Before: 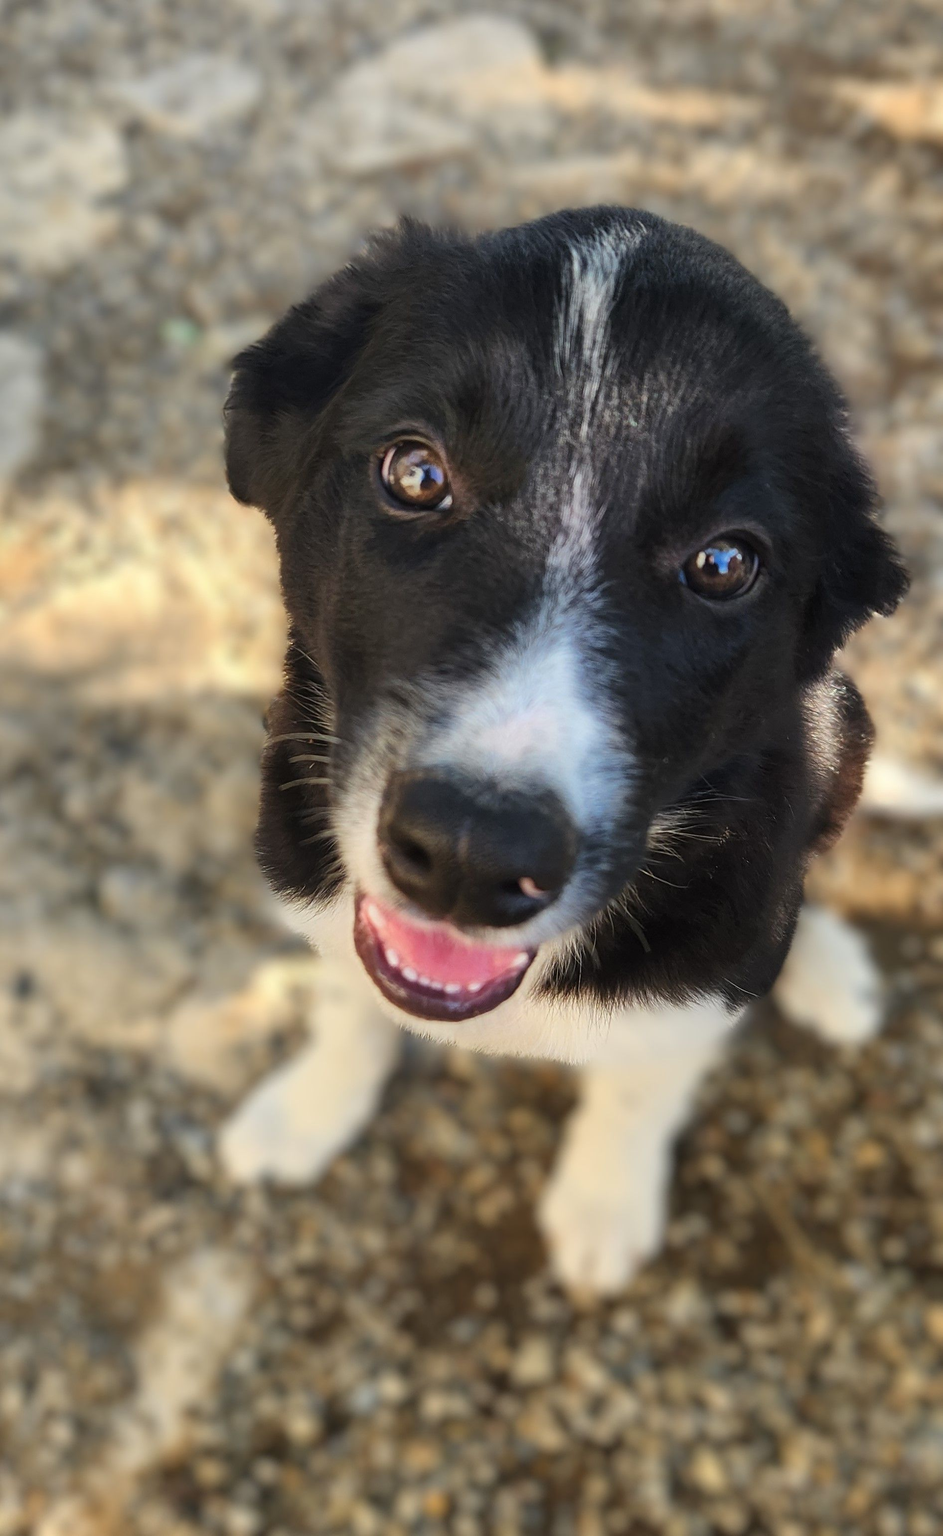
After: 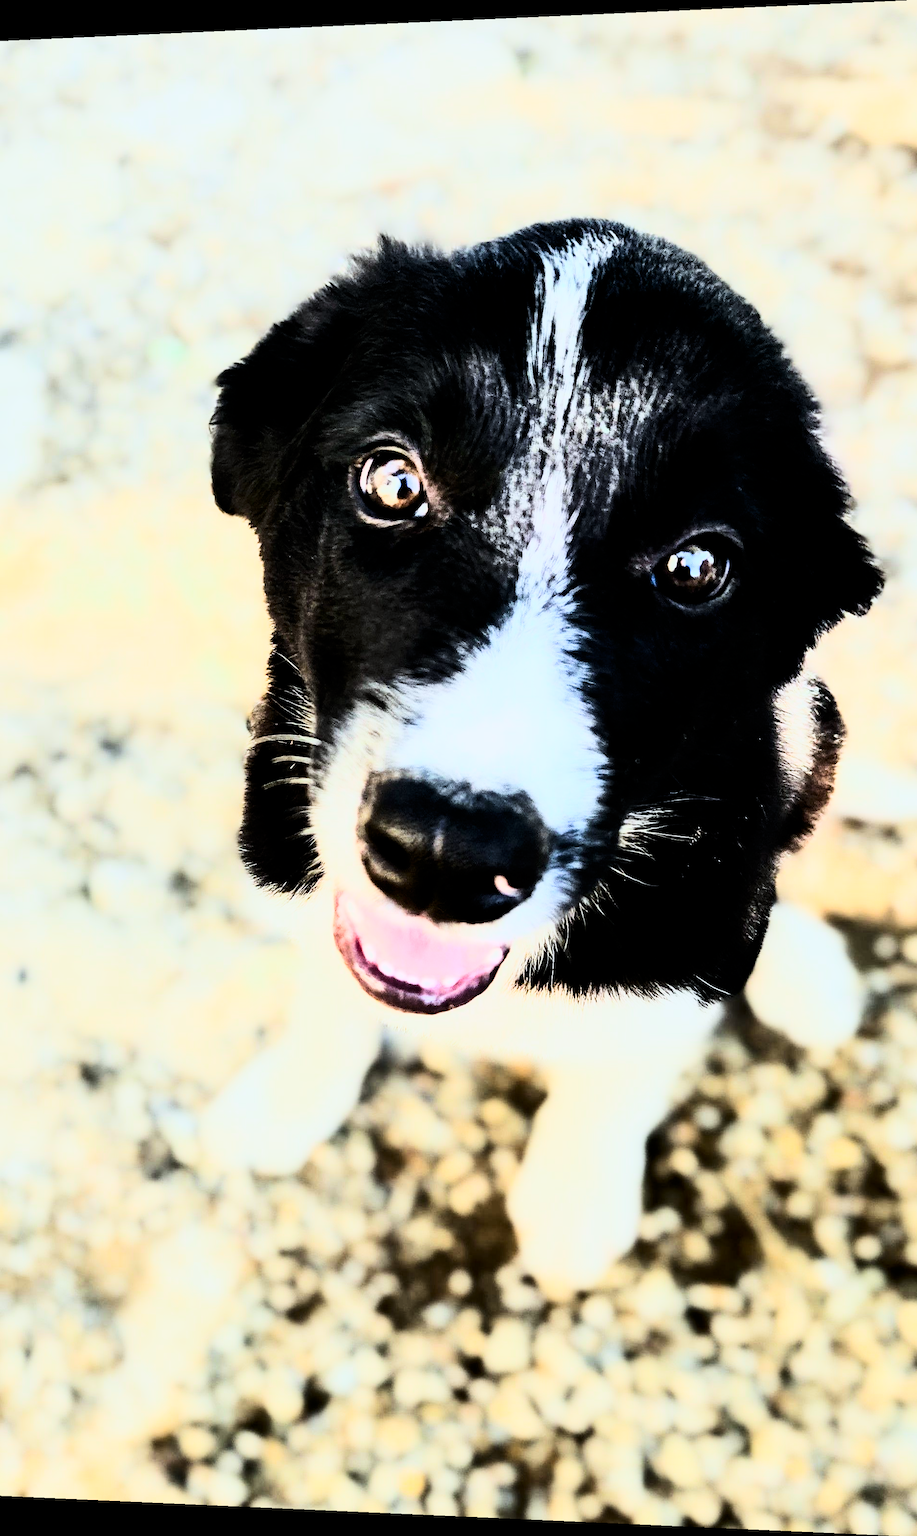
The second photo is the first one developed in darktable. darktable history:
white balance: red 0.925, blue 1.046
rotate and perspective: lens shift (horizontal) -0.055, automatic cropping off
rgb curve: curves: ch0 [(0, 0) (0.21, 0.15) (0.24, 0.21) (0.5, 0.75) (0.75, 0.96) (0.89, 0.99) (1, 1)]; ch1 [(0, 0.02) (0.21, 0.13) (0.25, 0.2) (0.5, 0.67) (0.75, 0.9) (0.89, 0.97) (1, 1)]; ch2 [(0, 0.02) (0.21, 0.13) (0.25, 0.2) (0.5, 0.67) (0.75, 0.9) (0.89, 0.97) (1, 1)], compensate middle gray true
exposure: exposure 0.507 EV, compensate highlight preservation false
filmic rgb: black relative exposure -5 EV, hardness 2.88, contrast 1.2, highlights saturation mix -30%
contrast brightness saturation: contrast 0.4, brightness 0.05, saturation 0.25
